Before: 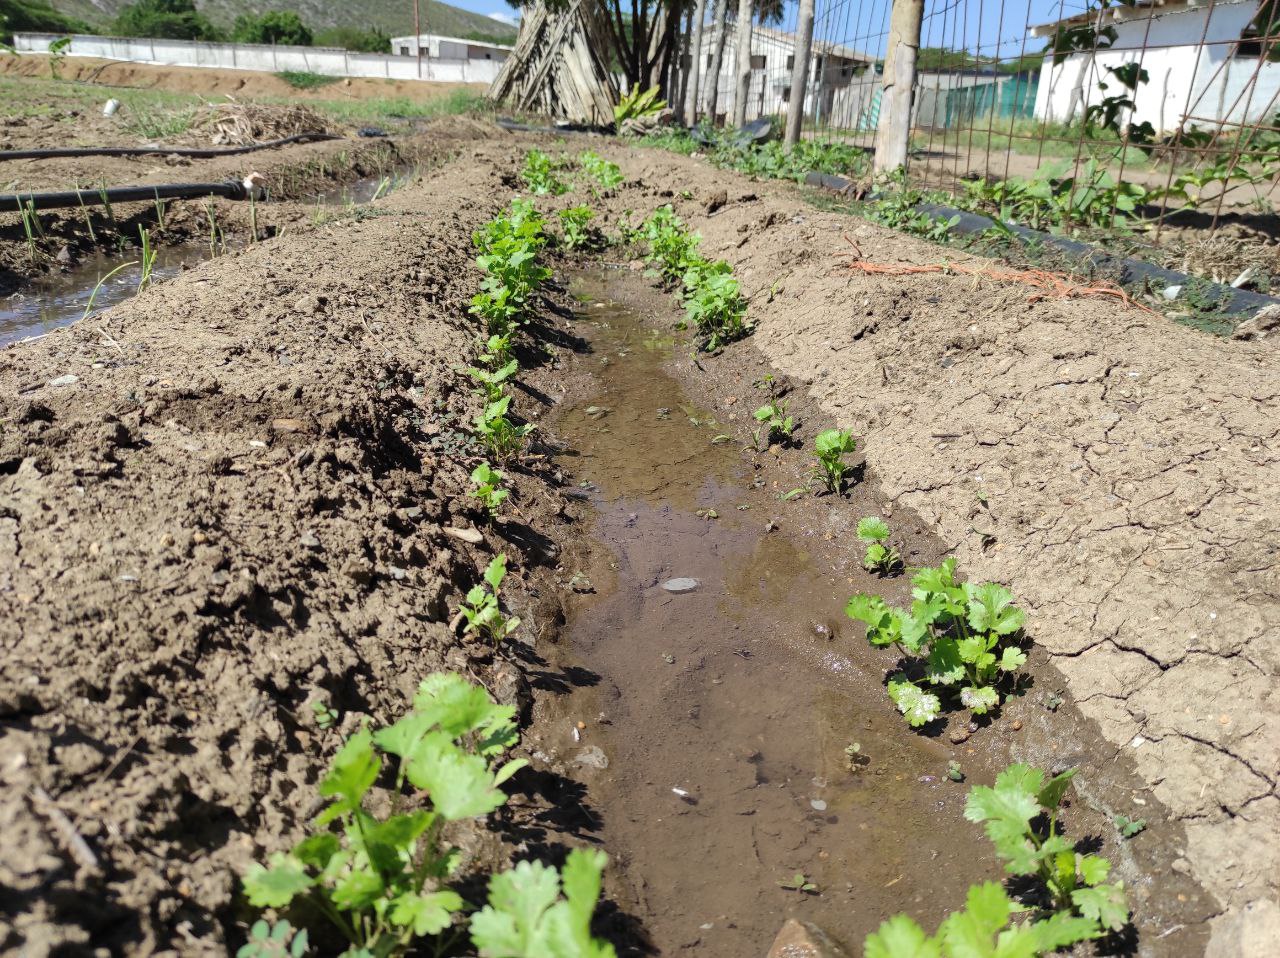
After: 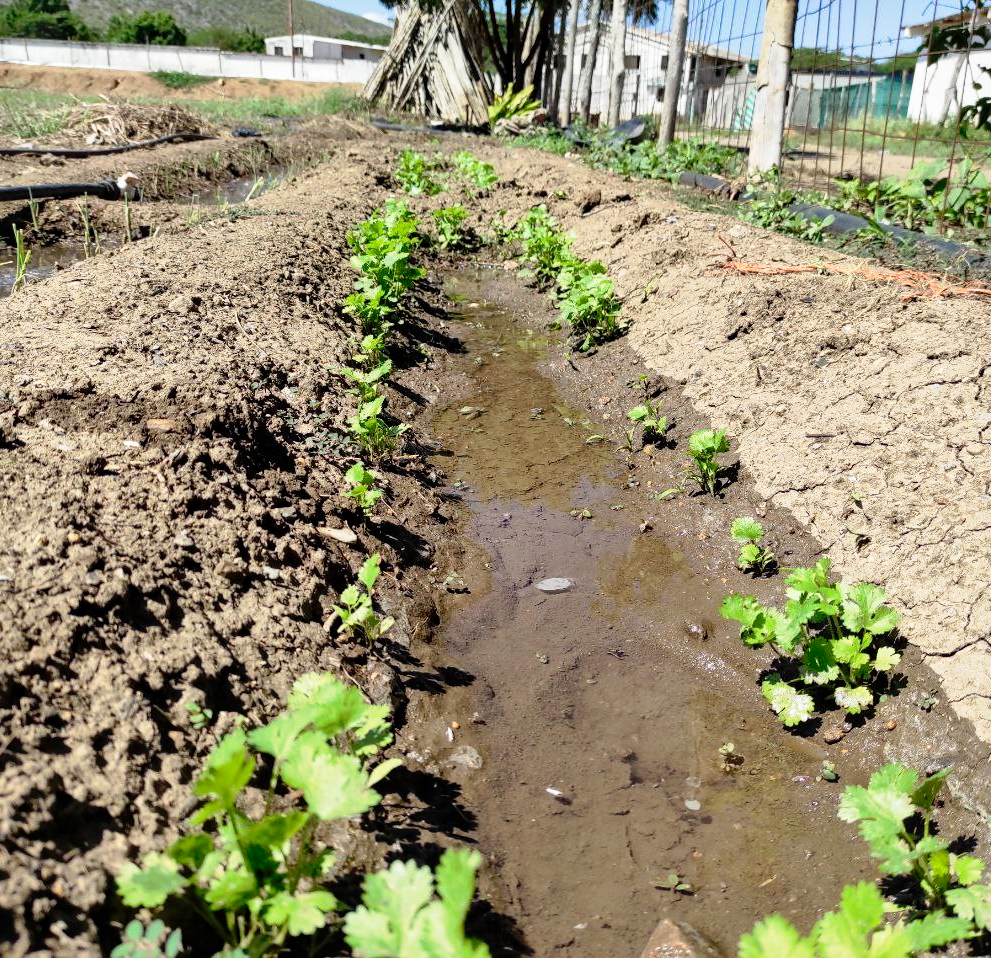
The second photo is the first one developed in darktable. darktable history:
crop: left 9.85%, right 12.722%
tone equalizer: on, module defaults
tone curve: curves: ch0 [(0, 0) (0.105, 0.044) (0.195, 0.128) (0.283, 0.283) (0.384, 0.404) (0.485, 0.531) (0.638, 0.681) (0.795, 0.879) (1, 0.977)]; ch1 [(0, 0) (0.161, 0.092) (0.35, 0.33) (0.379, 0.401) (0.456, 0.469) (0.498, 0.503) (0.531, 0.537) (0.596, 0.621) (0.635, 0.671) (1, 1)]; ch2 [(0, 0) (0.371, 0.362) (0.437, 0.437) (0.483, 0.484) (0.53, 0.515) (0.56, 0.58) (0.622, 0.606) (1, 1)], preserve colors none
local contrast: mode bilateral grid, contrast 28, coarseness 15, detail 115%, midtone range 0.2
